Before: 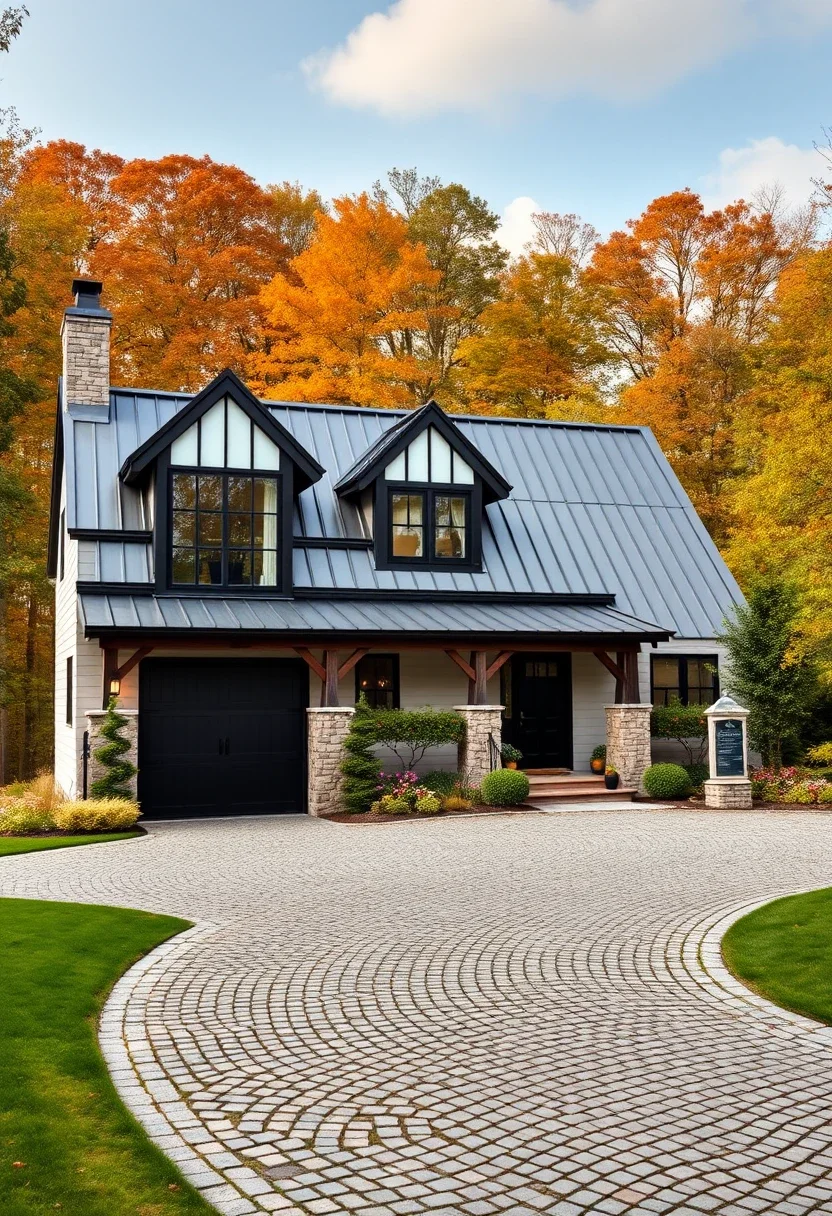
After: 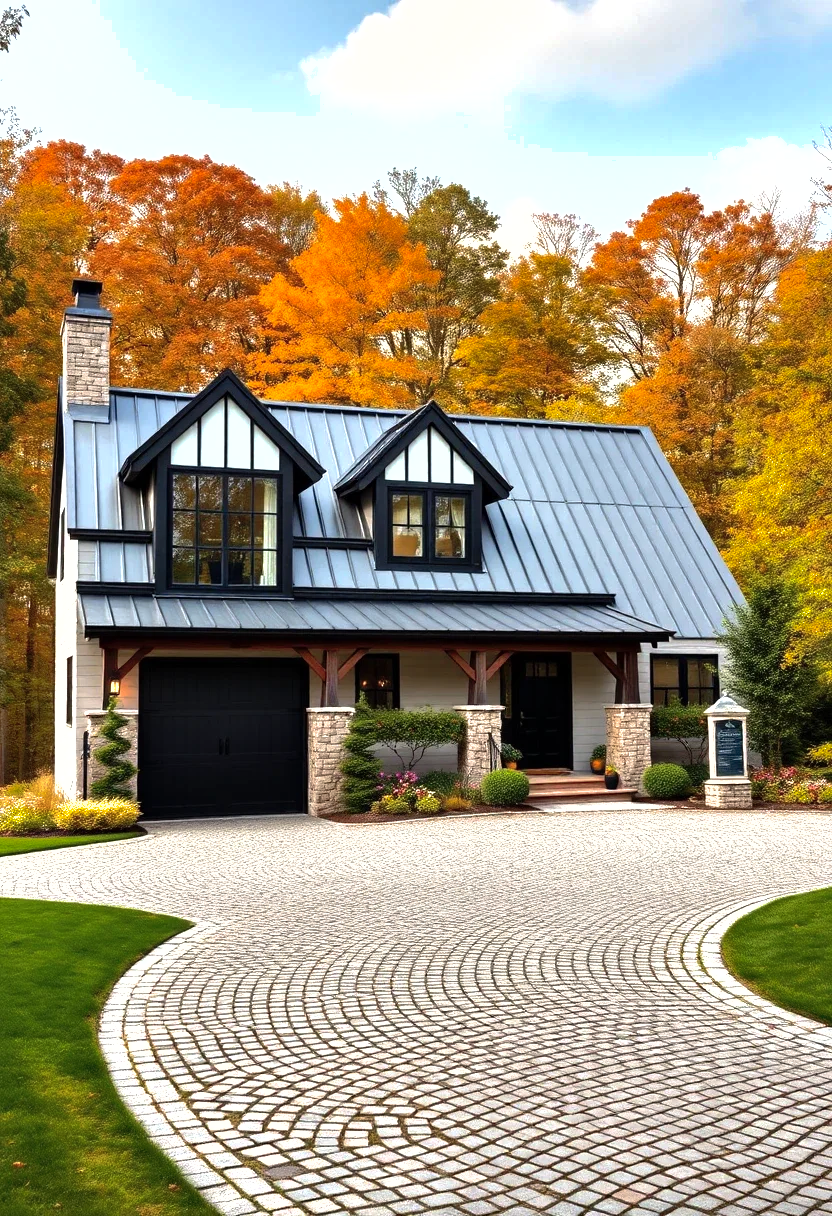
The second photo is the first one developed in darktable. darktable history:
shadows and highlights: on, module defaults
tone equalizer: -8 EV -0.75 EV, -7 EV -0.7 EV, -6 EV -0.6 EV, -5 EV -0.4 EV, -3 EV 0.4 EV, -2 EV 0.6 EV, -1 EV 0.7 EV, +0 EV 0.75 EV, edges refinement/feathering 500, mask exposure compensation -1.57 EV, preserve details no
